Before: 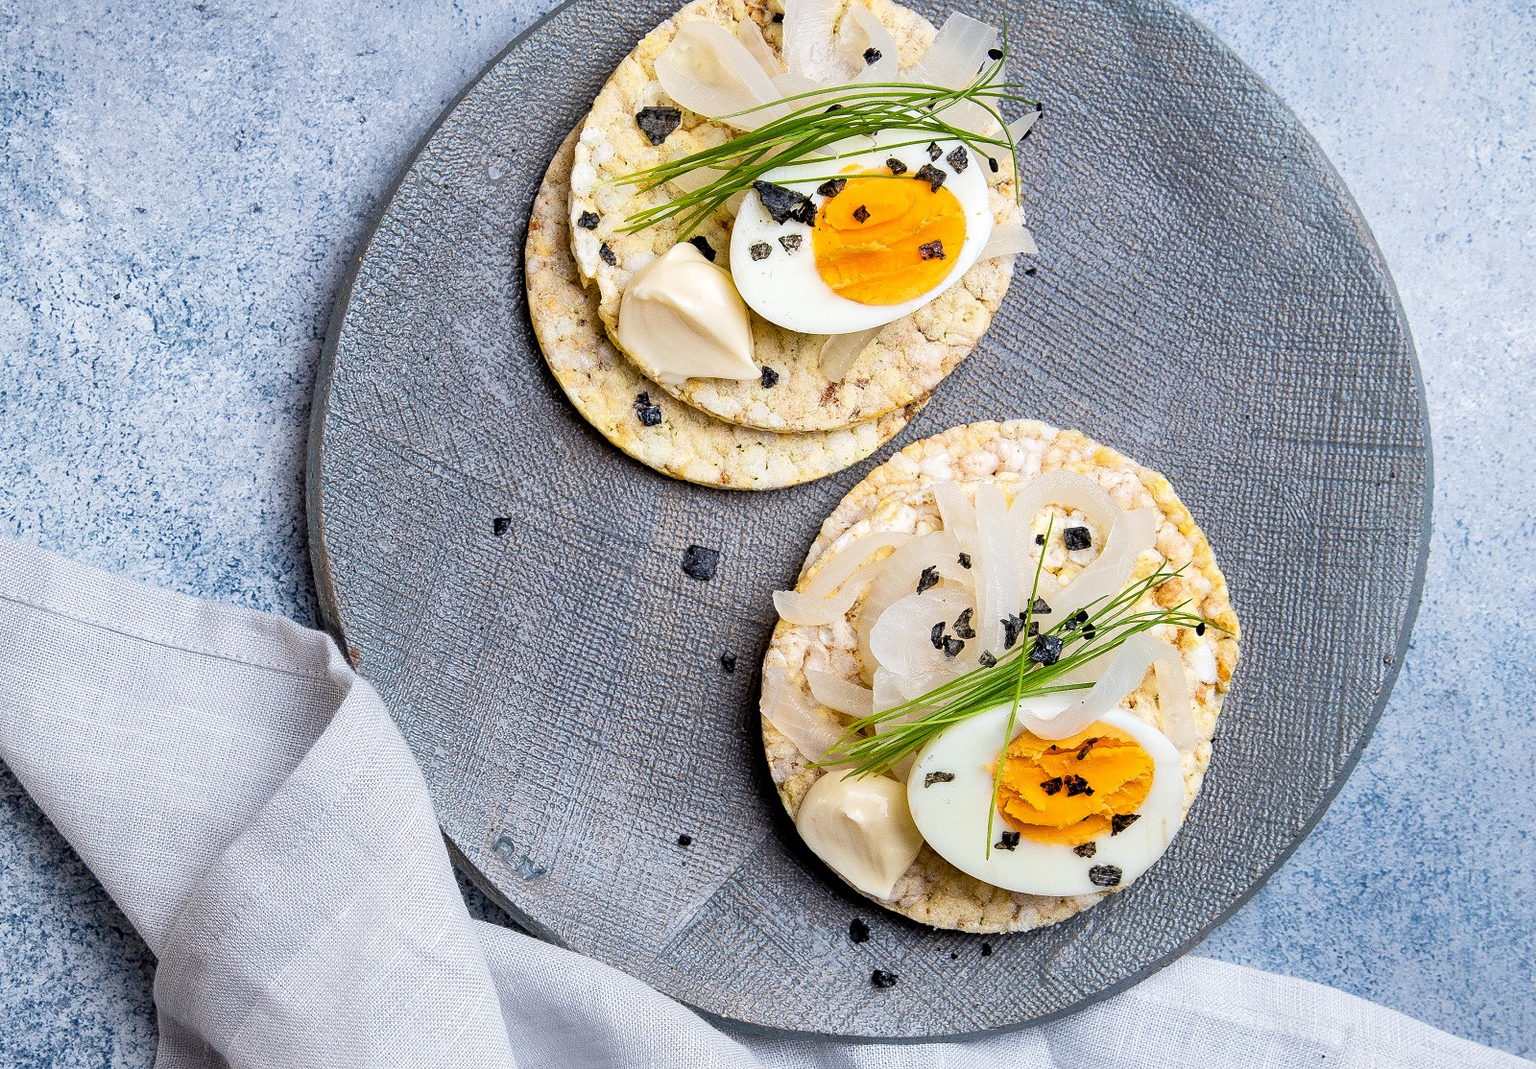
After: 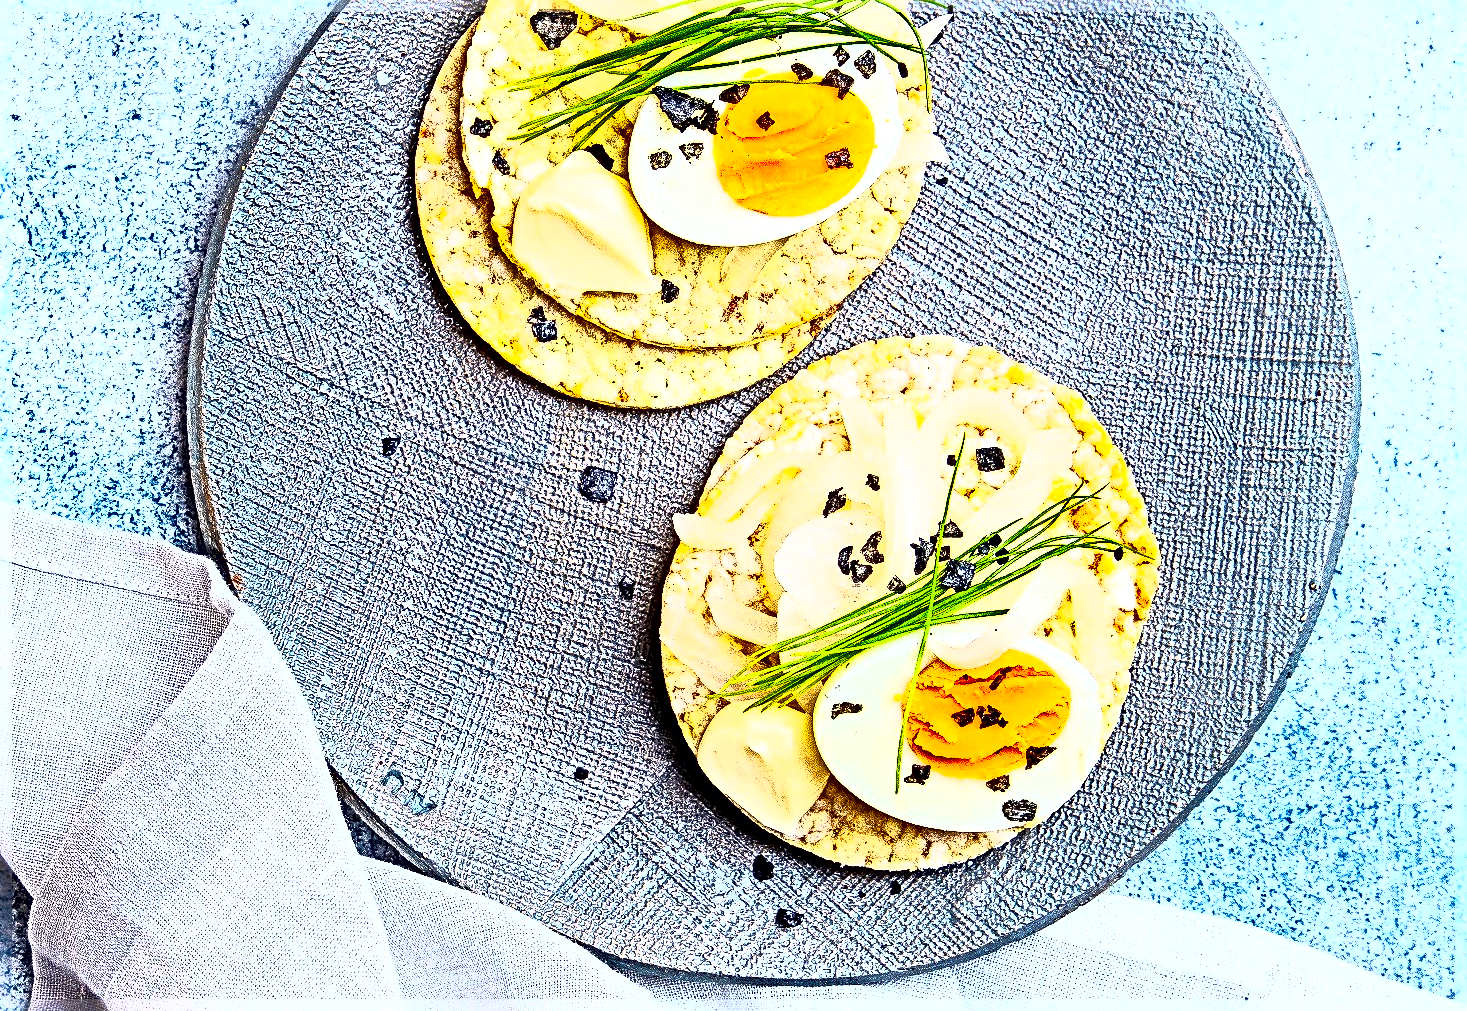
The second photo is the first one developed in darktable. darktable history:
exposure: exposure 0.2 EV, compensate highlight preservation false
contrast brightness saturation: contrast 1, brightness 1, saturation 1
crop and rotate: left 8.262%, top 9.226%
sharpen: radius 6.3, amount 1.8, threshold 0
